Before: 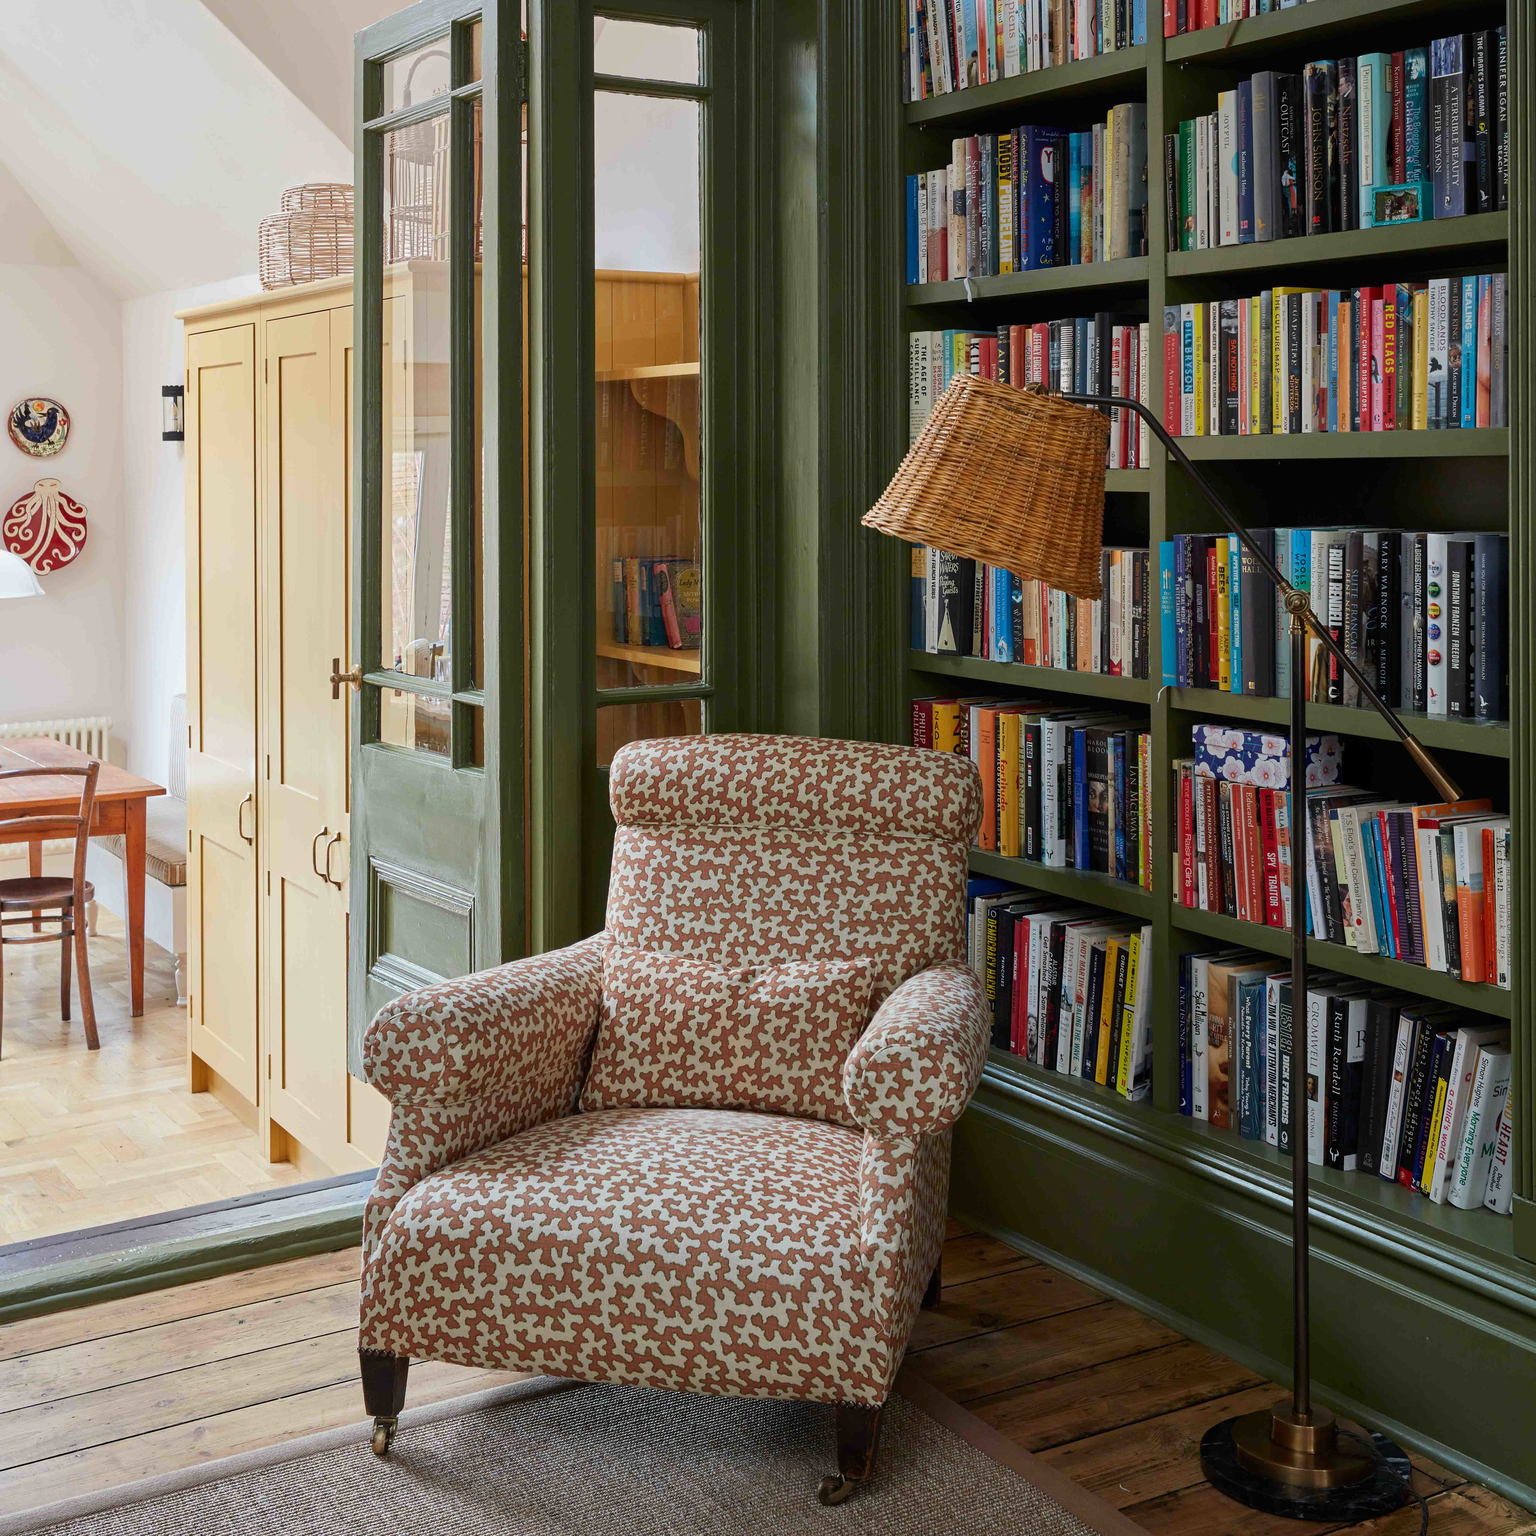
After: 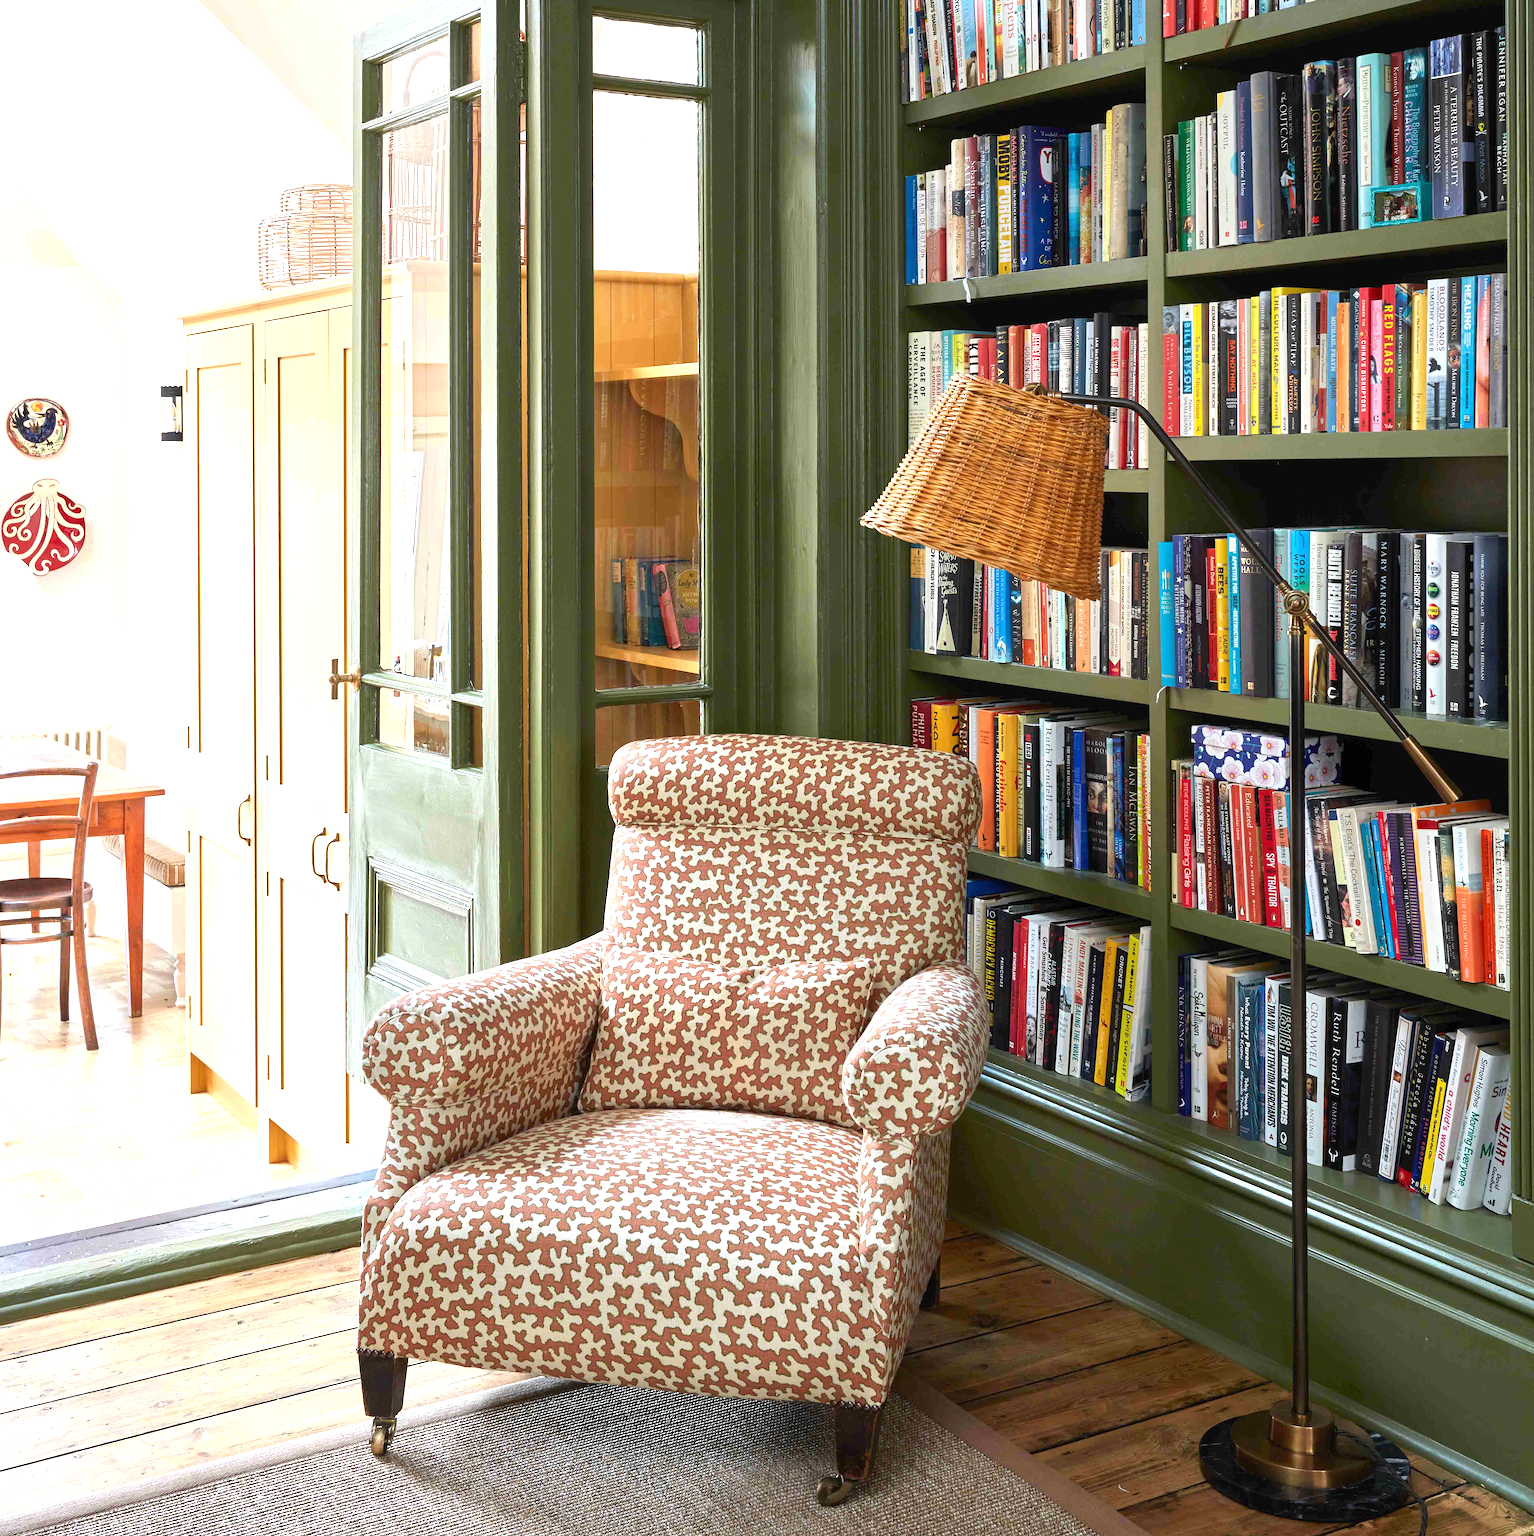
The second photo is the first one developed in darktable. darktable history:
exposure: black level correction 0, exposure 1.199 EV, compensate exposure bias true, compensate highlight preservation false
crop: left 0.105%
